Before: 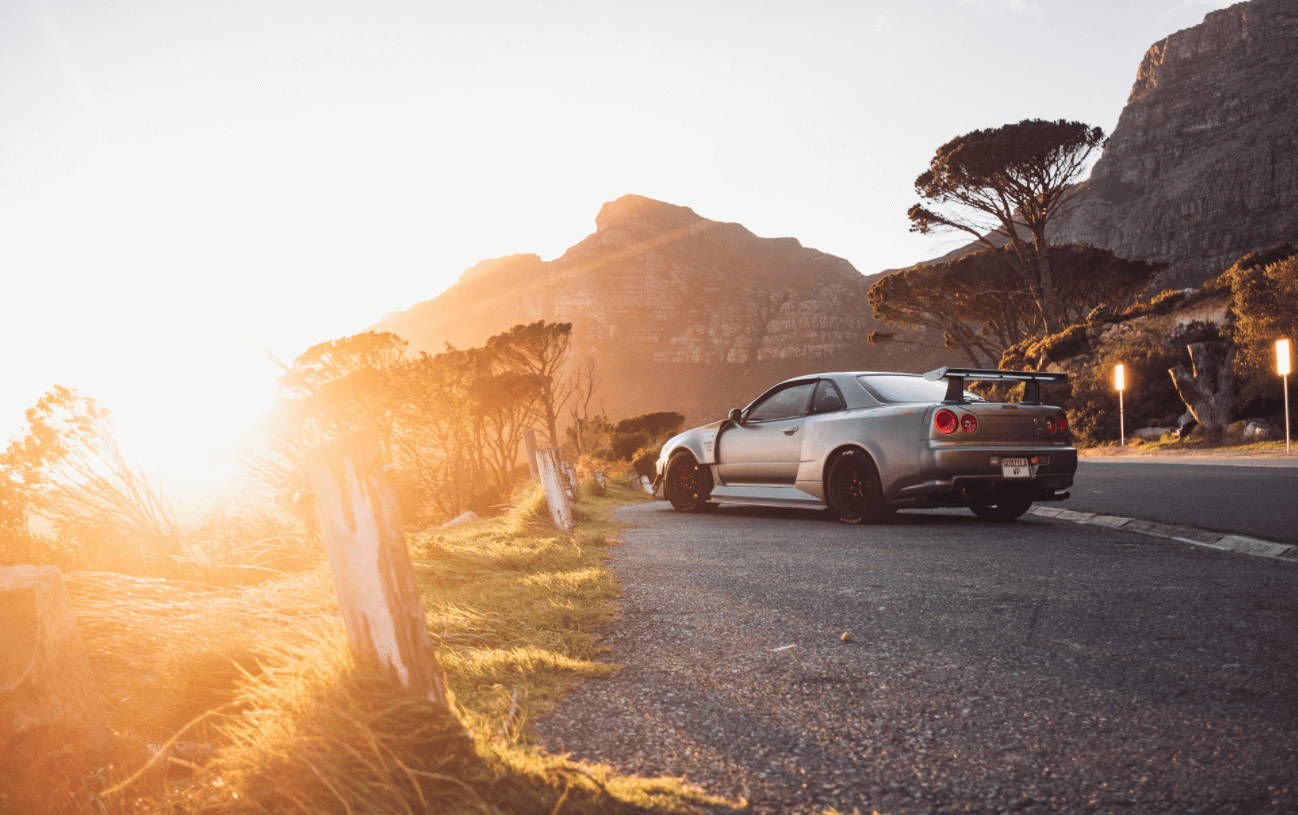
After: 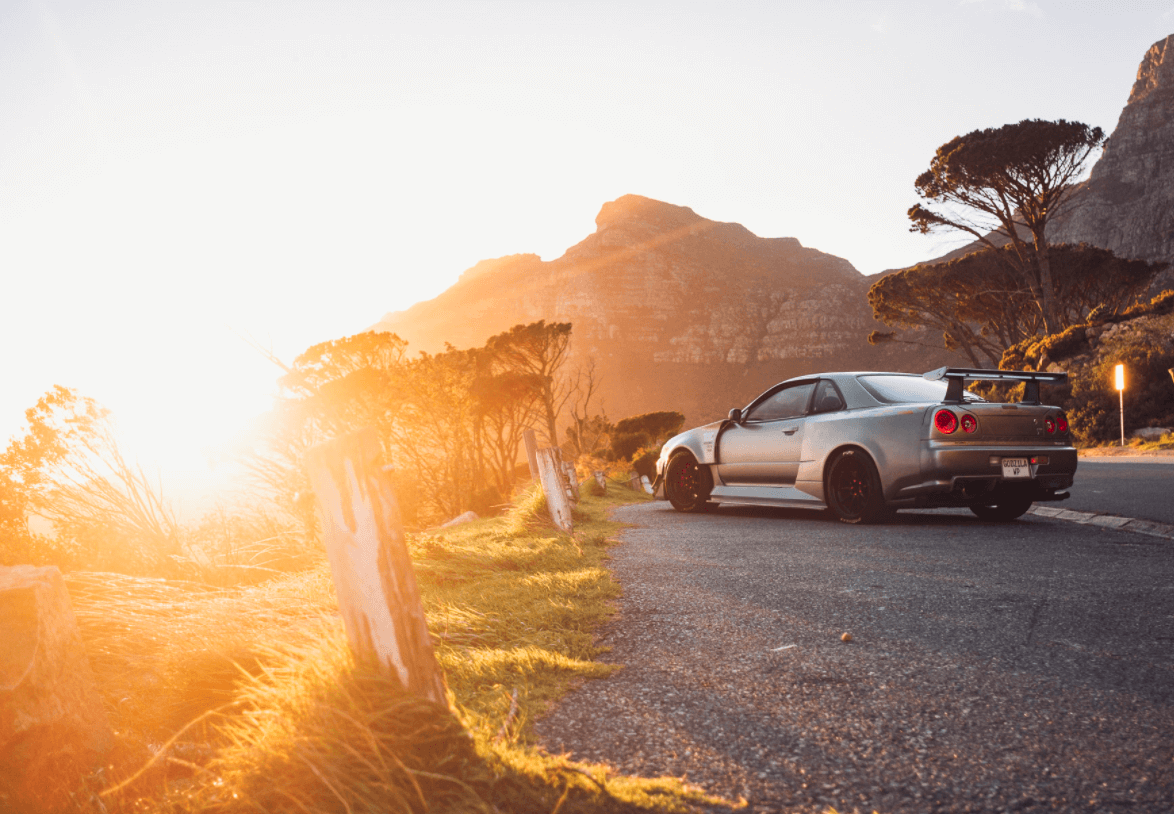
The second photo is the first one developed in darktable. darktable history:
crop: right 9.509%, bottom 0.031%
color contrast: green-magenta contrast 1.2, blue-yellow contrast 1.2
